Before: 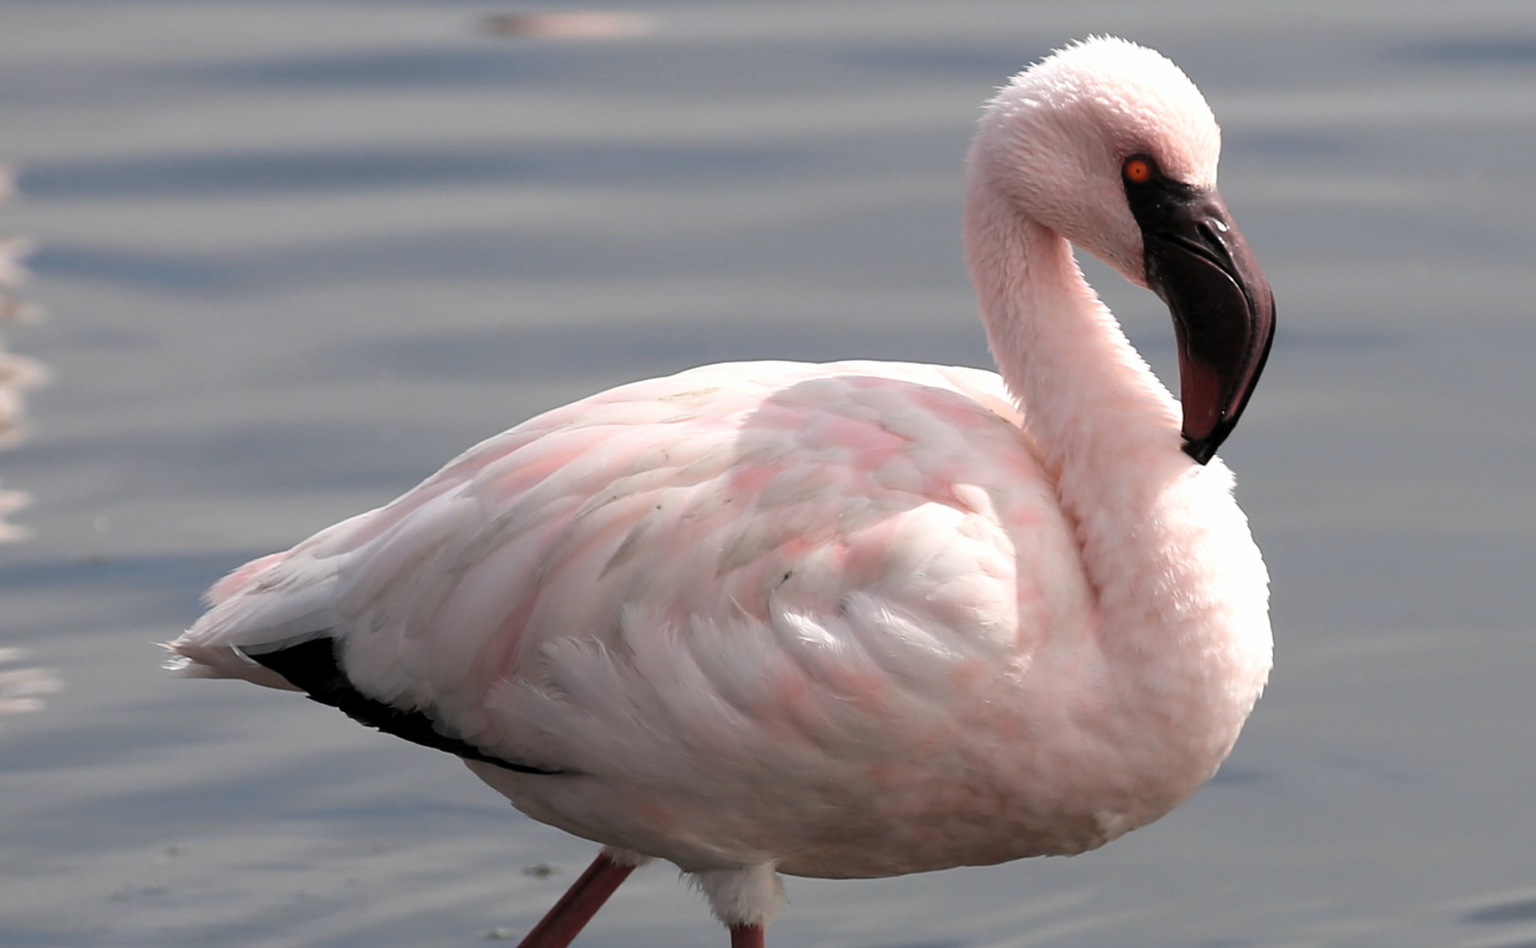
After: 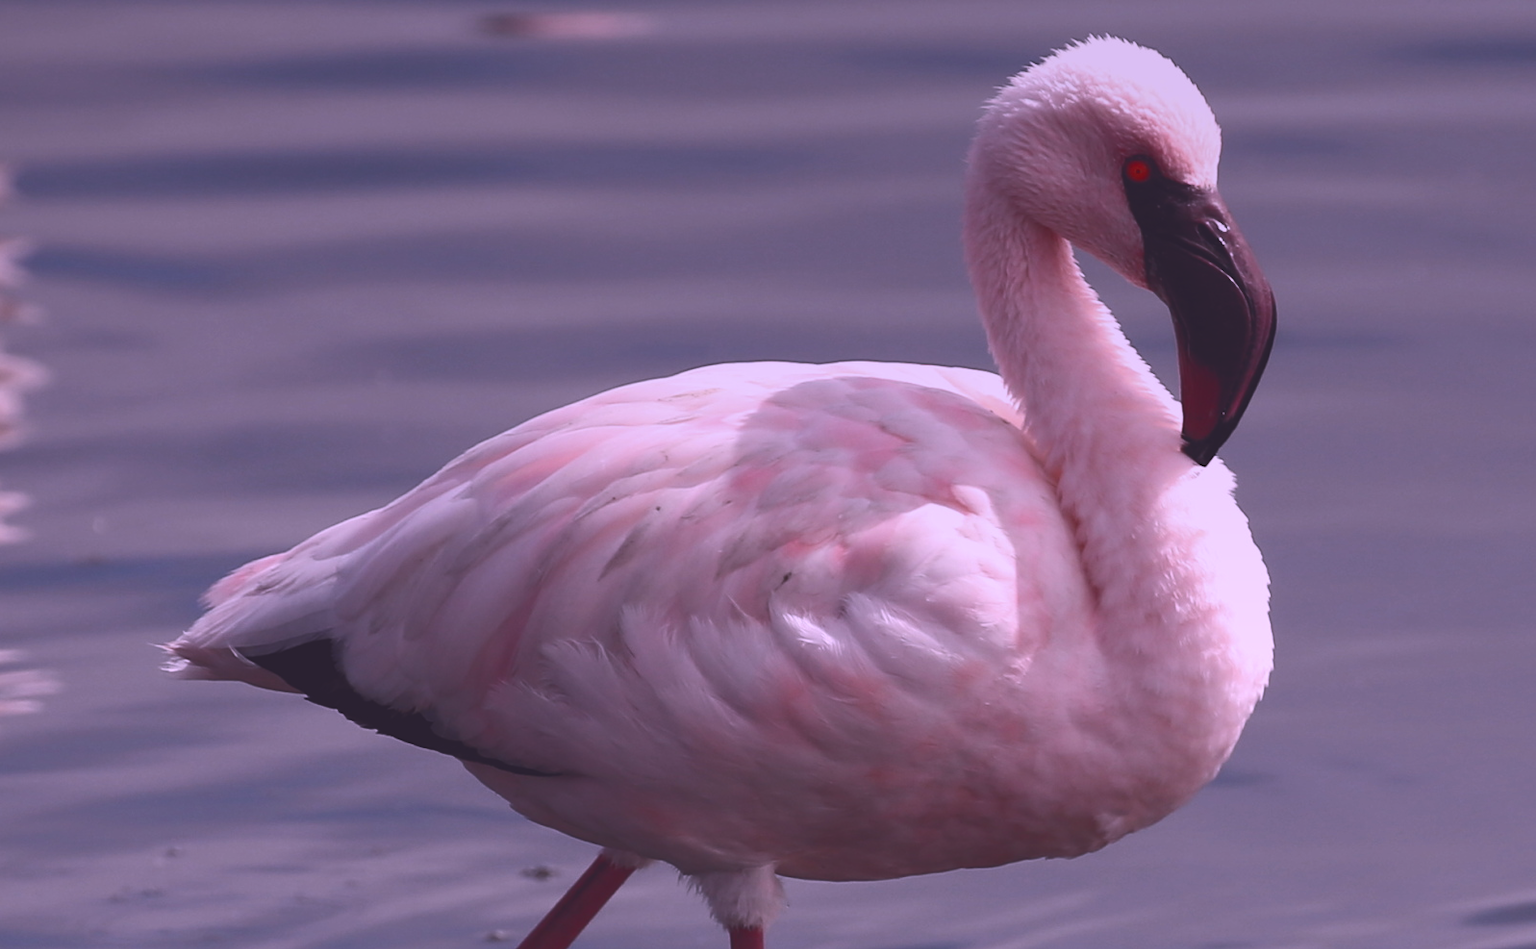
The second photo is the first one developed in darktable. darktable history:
crop and rotate: left 0.126%
graduated density: rotation -0.352°, offset 57.64
tone curve: curves: ch0 [(0, 0.142) (0.384, 0.314) (0.752, 0.711) (0.991, 0.95)]; ch1 [(0.006, 0.129) (0.346, 0.384) (1, 1)]; ch2 [(0.003, 0.057) (0.261, 0.248) (1, 1)], color space Lab, independent channels
color correction: highlights a* 15.46, highlights b* -20.56
